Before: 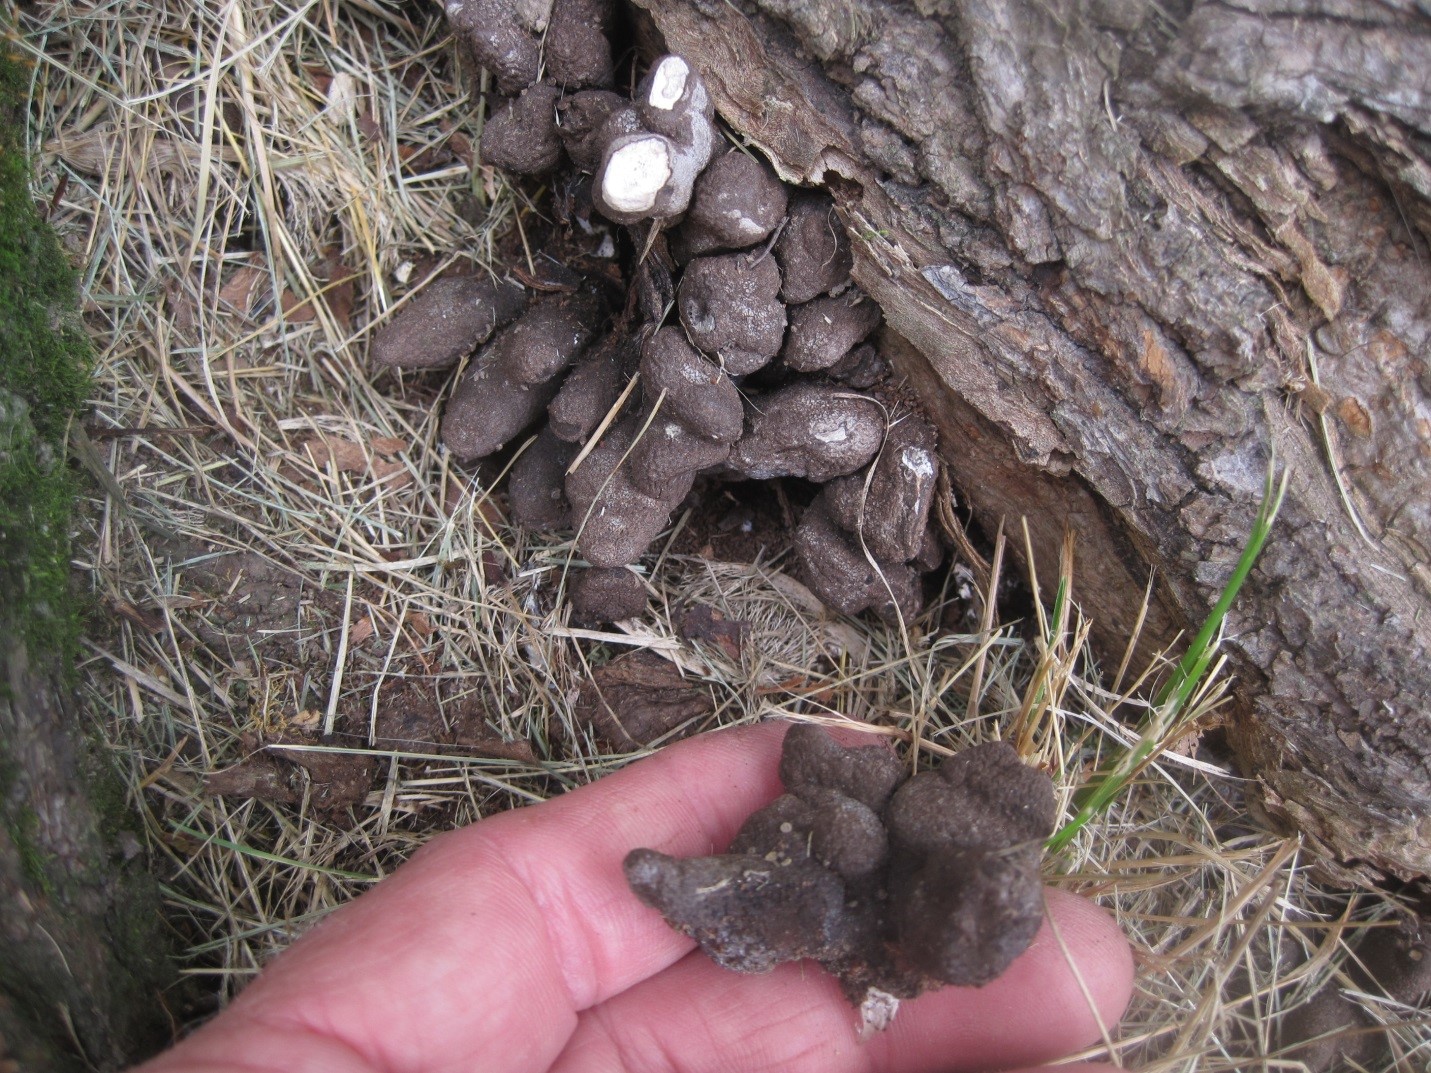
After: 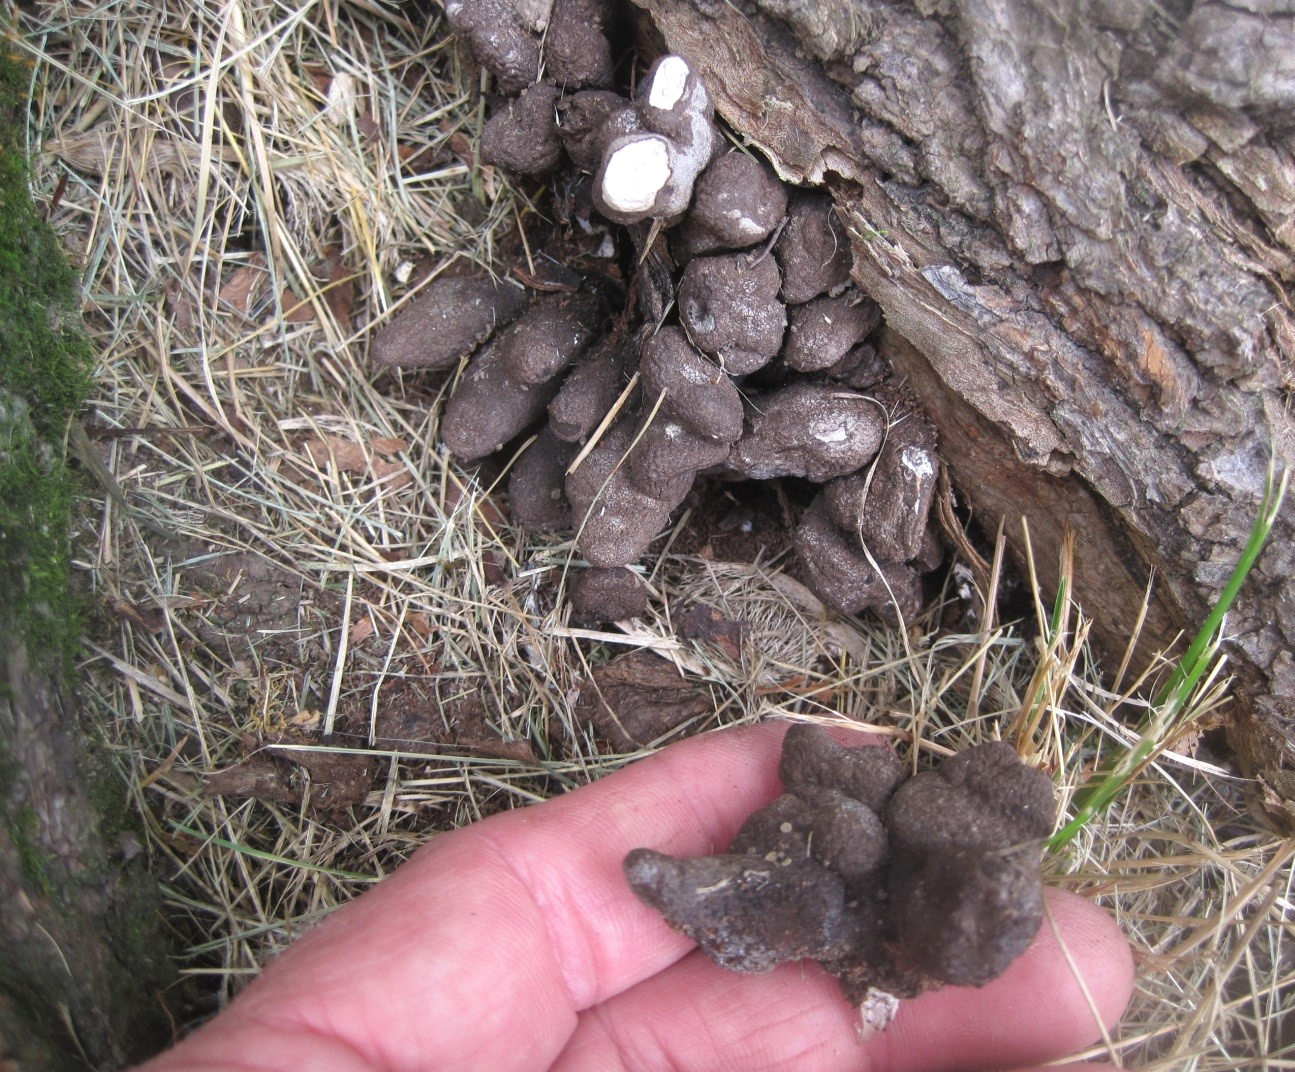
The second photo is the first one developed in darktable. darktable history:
exposure: exposure 0.296 EV, compensate highlight preservation false
crop: right 9.483%, bottom 0.041%
shadows and highlights: shadows 62.28, white point adjustment 0.501, highlights -34.63, compress 83.55%
